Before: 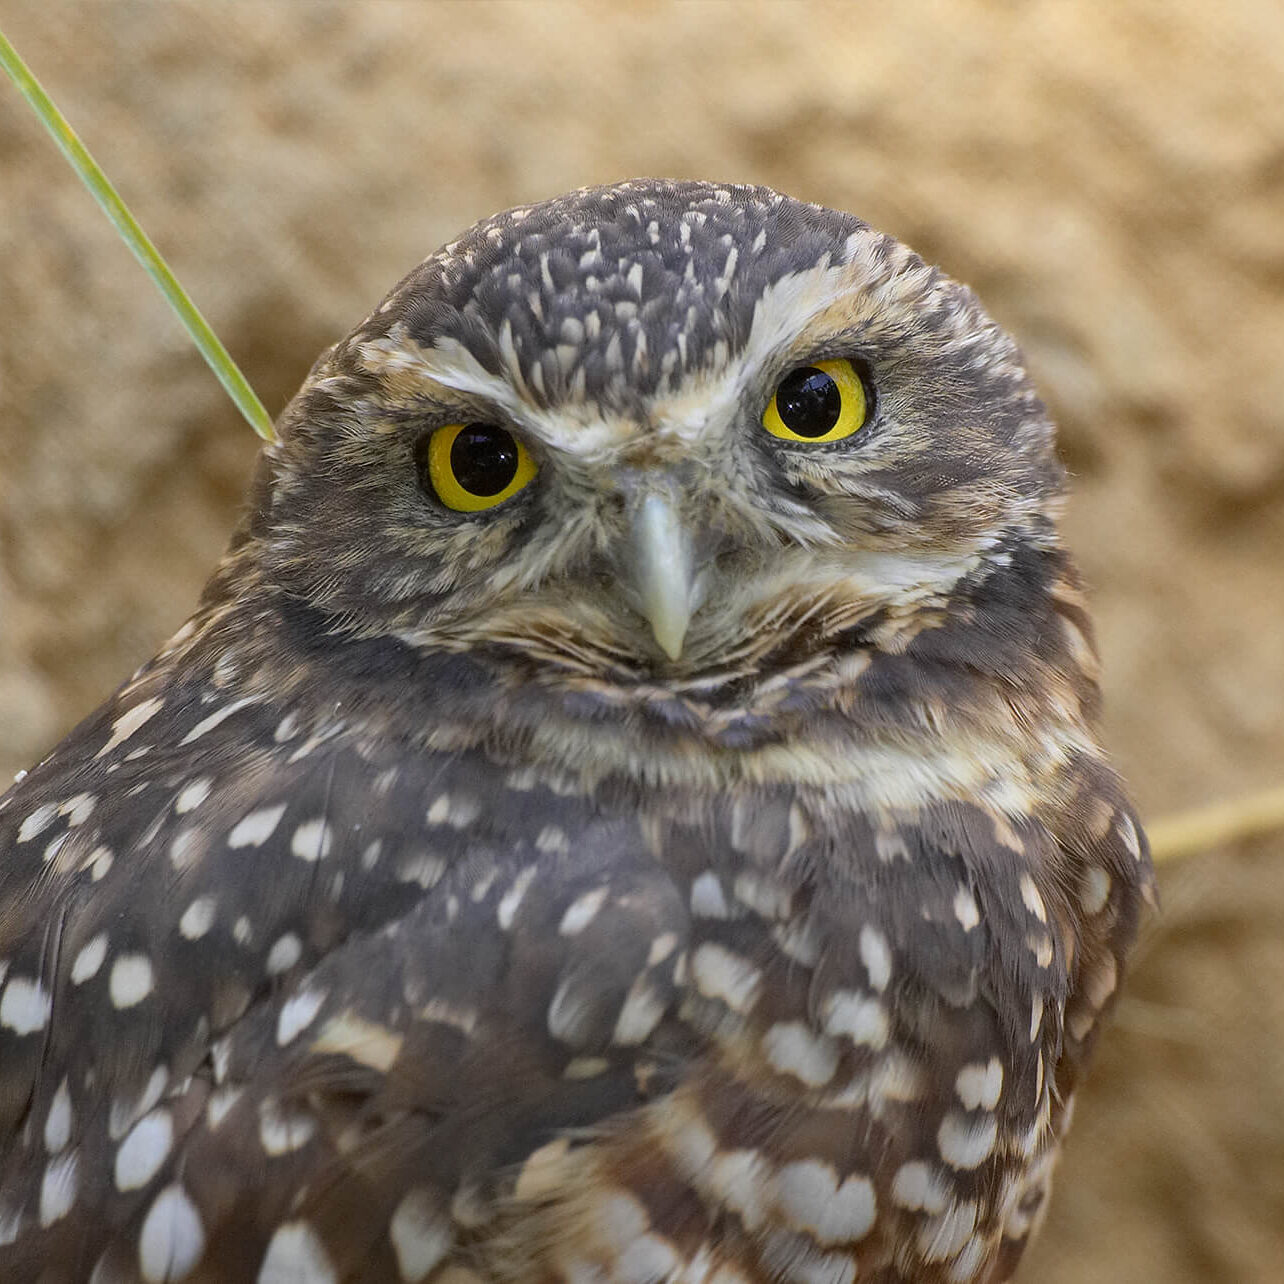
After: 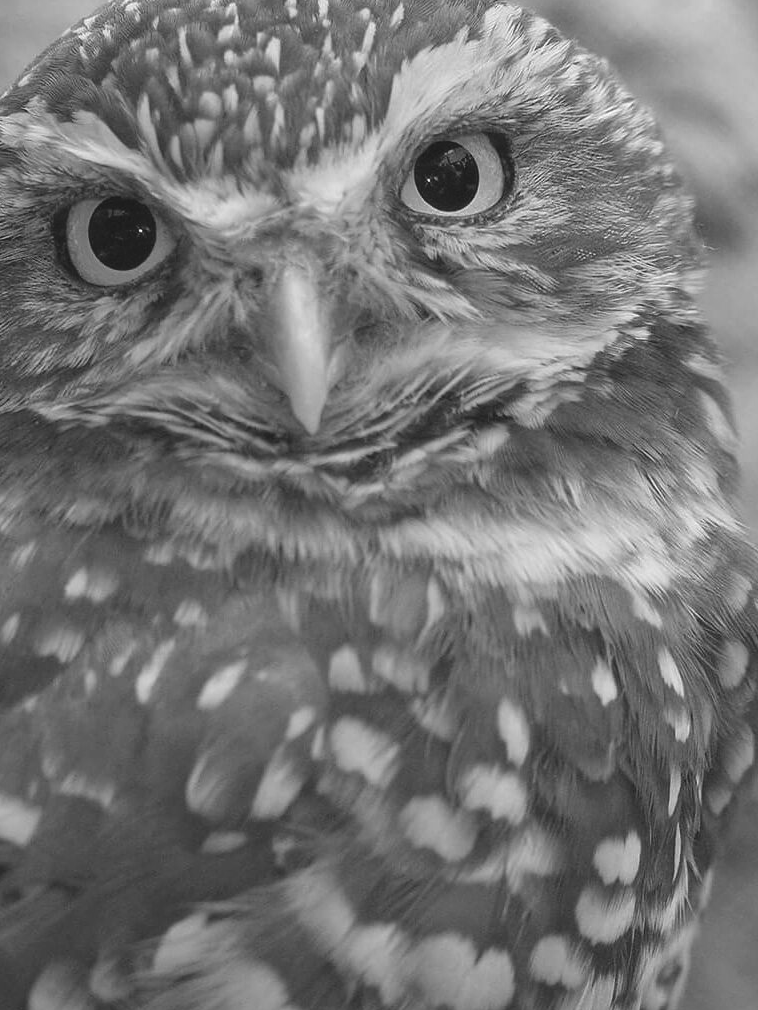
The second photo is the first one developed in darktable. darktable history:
color balance: lift [1.007, 1, 1, 1], gamma [1.097, 1, 1, 1]
monochrome: a -11.7, b 1.62, size 0.5, highlights 0.38
crop and rotate: left 28.256%, top 17.734%, right 12.656%, bottom 3.573%
